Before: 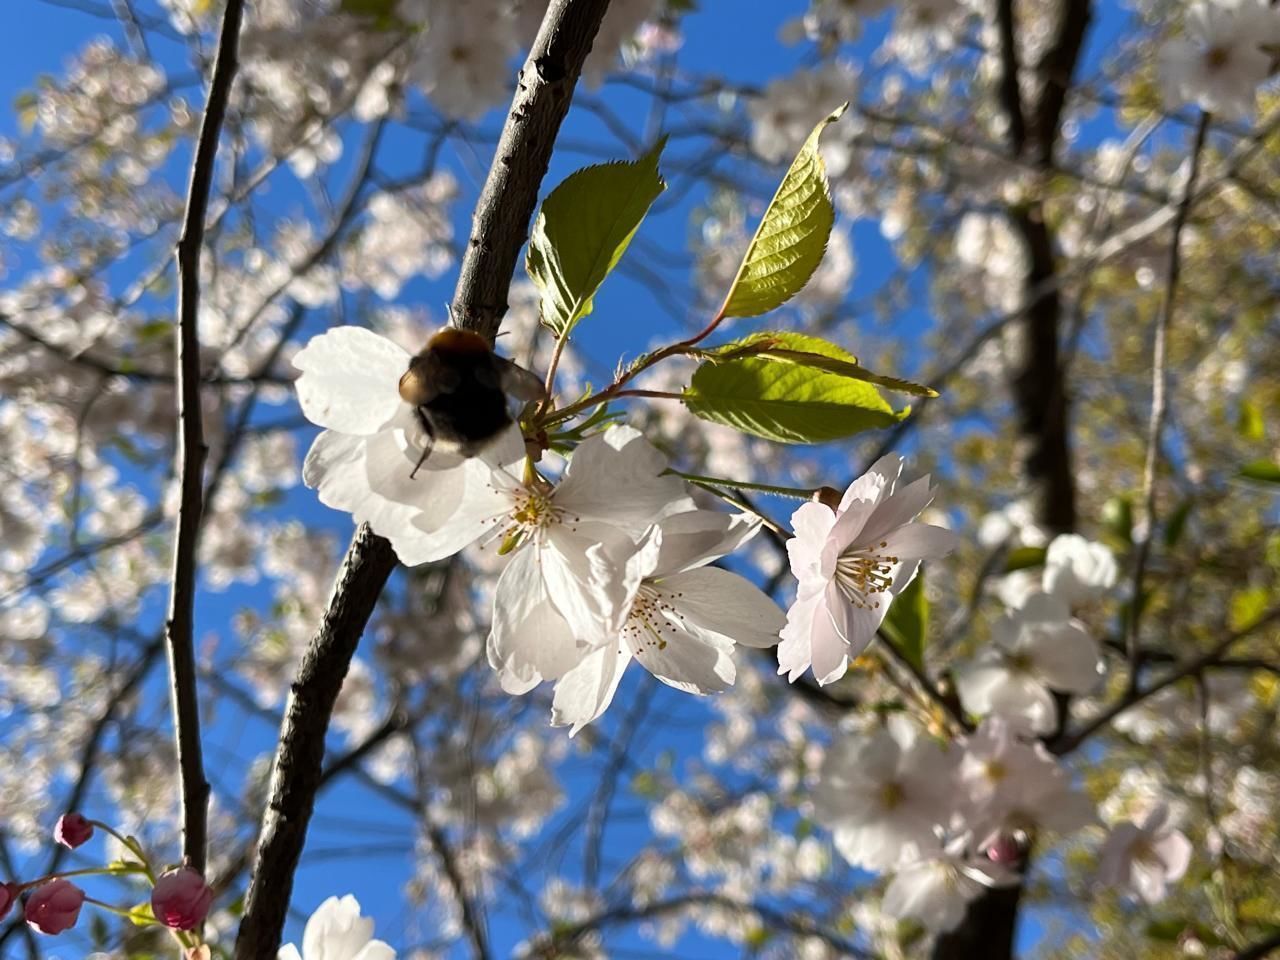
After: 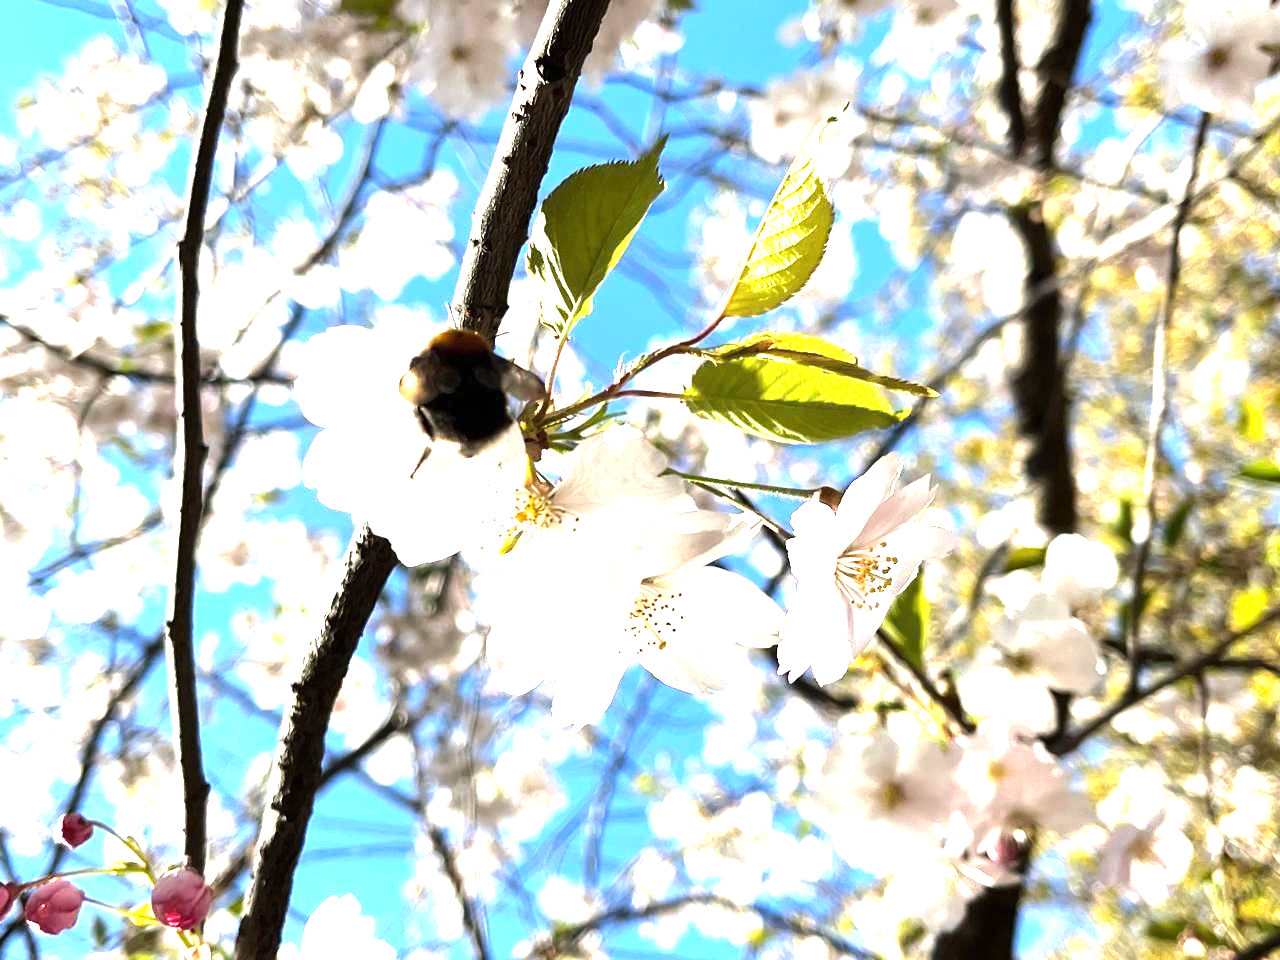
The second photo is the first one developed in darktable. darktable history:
exposure: black level correction 0, exposure 1.6 EV, compensate exposure bias true, compensate highlight preservation false
tone equalizer: -8 EV -0.75 EV, -7 EV -0.7 EV, -6 EV -0.6 EV, -5 EV -0.4 EV, -3 EV 0.4 EV, -2 EV 0.6 EV, -1 EV 0.7 EV, +0 EV 0.75 EV, edges refinement/feathering 500, mask exposure compensation -1.57 EV, preserve details no
